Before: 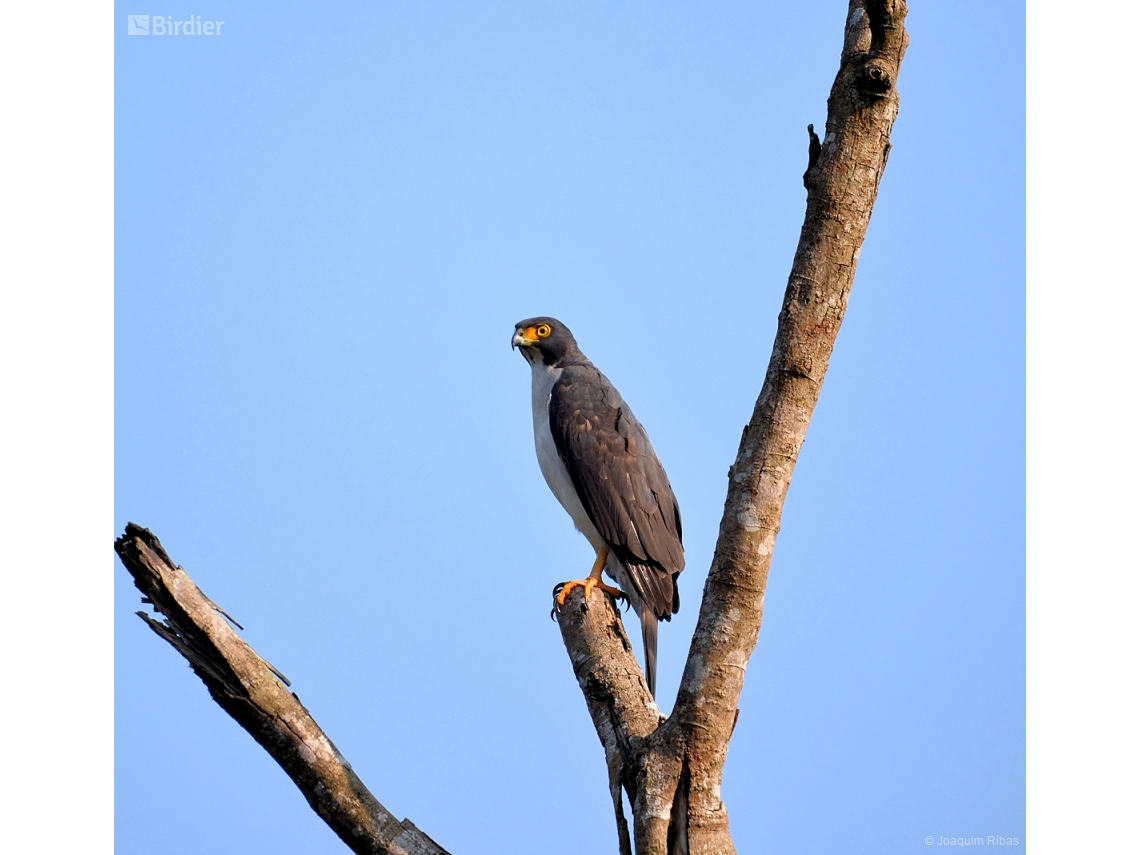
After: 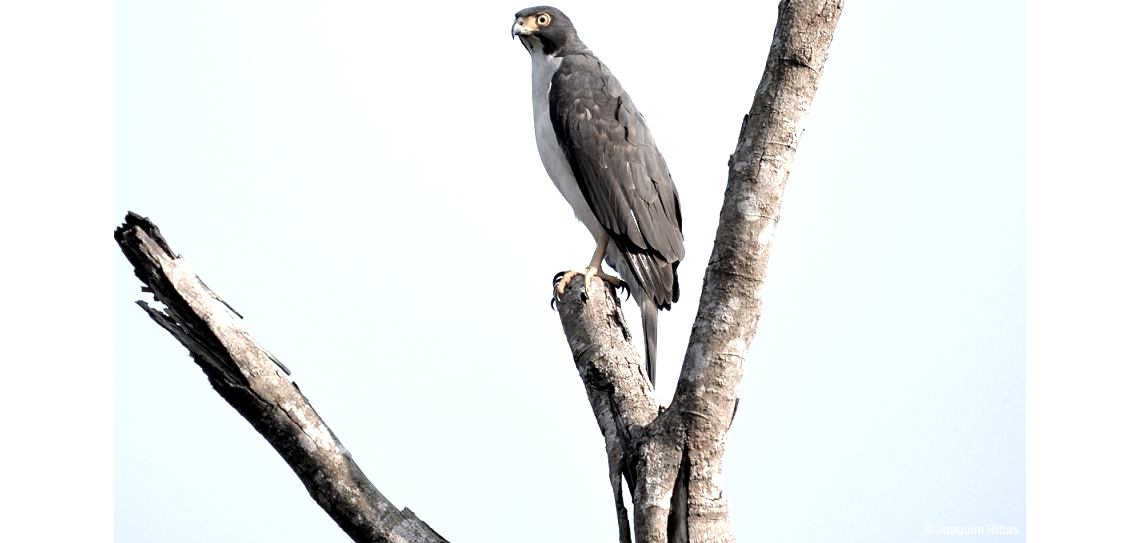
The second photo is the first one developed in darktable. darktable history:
exposure: exposure 0.95 EV, compensate highlight preservation false
crop and rotate: top 36.435%
color correction: saturation 0.3
